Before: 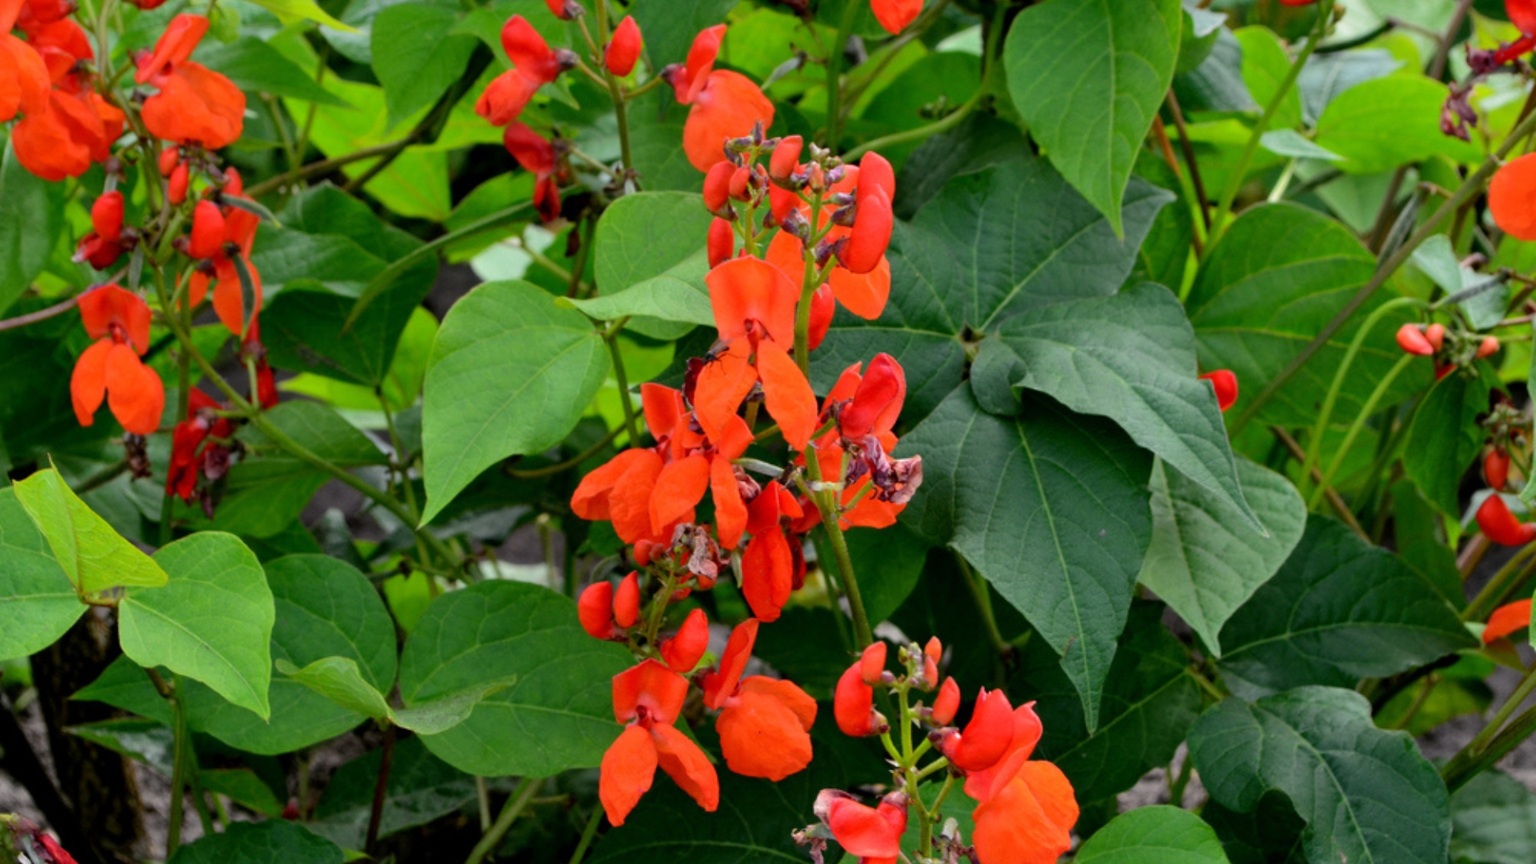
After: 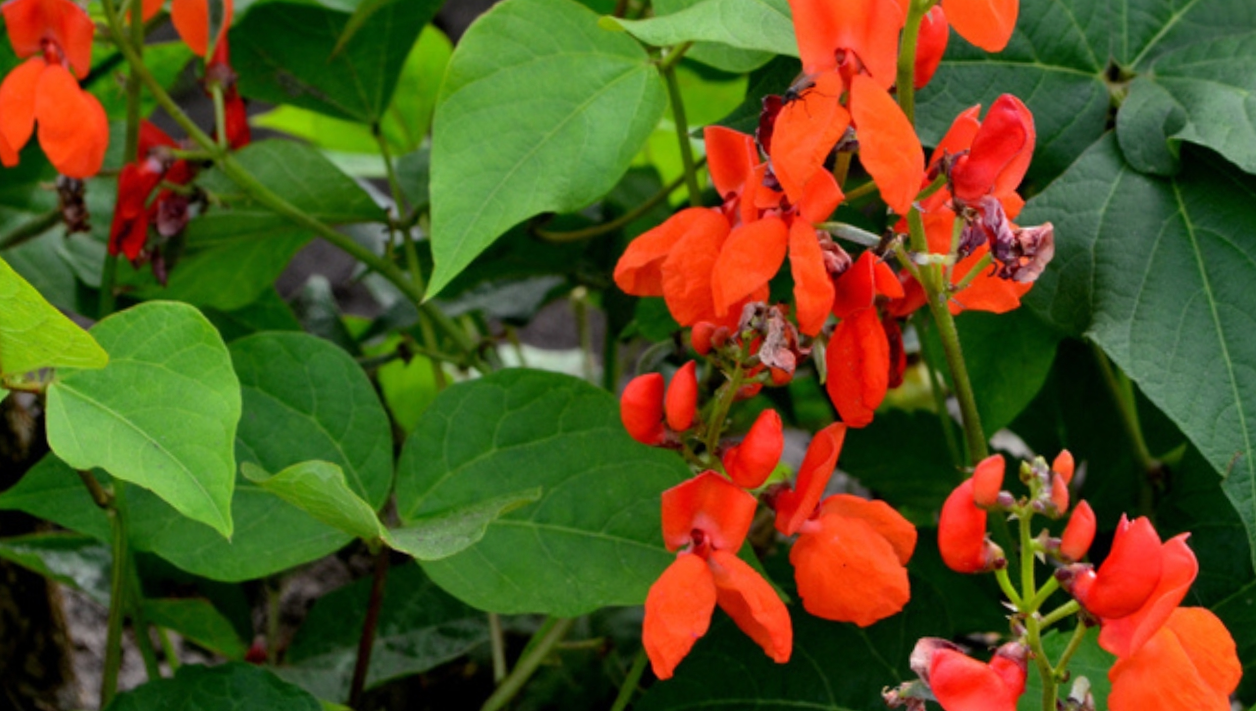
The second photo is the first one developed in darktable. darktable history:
crop and rotate: angle -1.09°, left 3.608%, top 31.876%, right 28.773%
tone equalizer: edges refinement/feathering 500, mask exposure compensation -1.57 EV, preserve details guided filter
